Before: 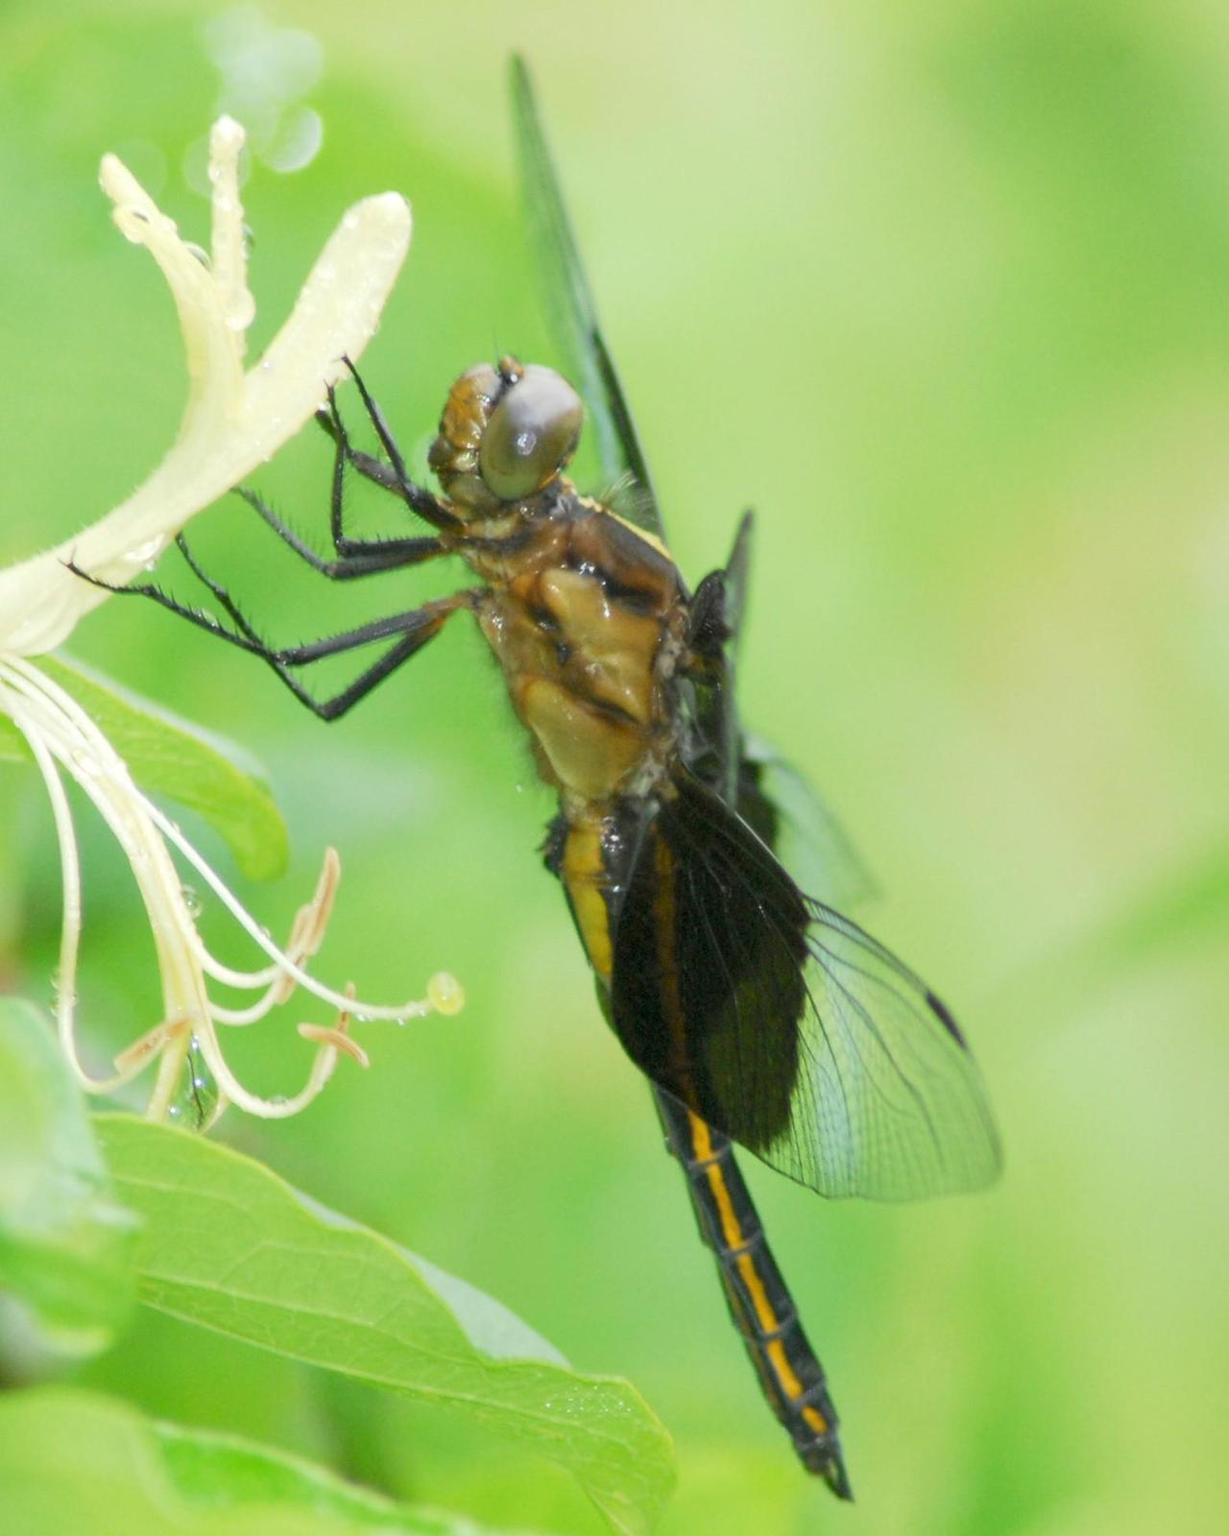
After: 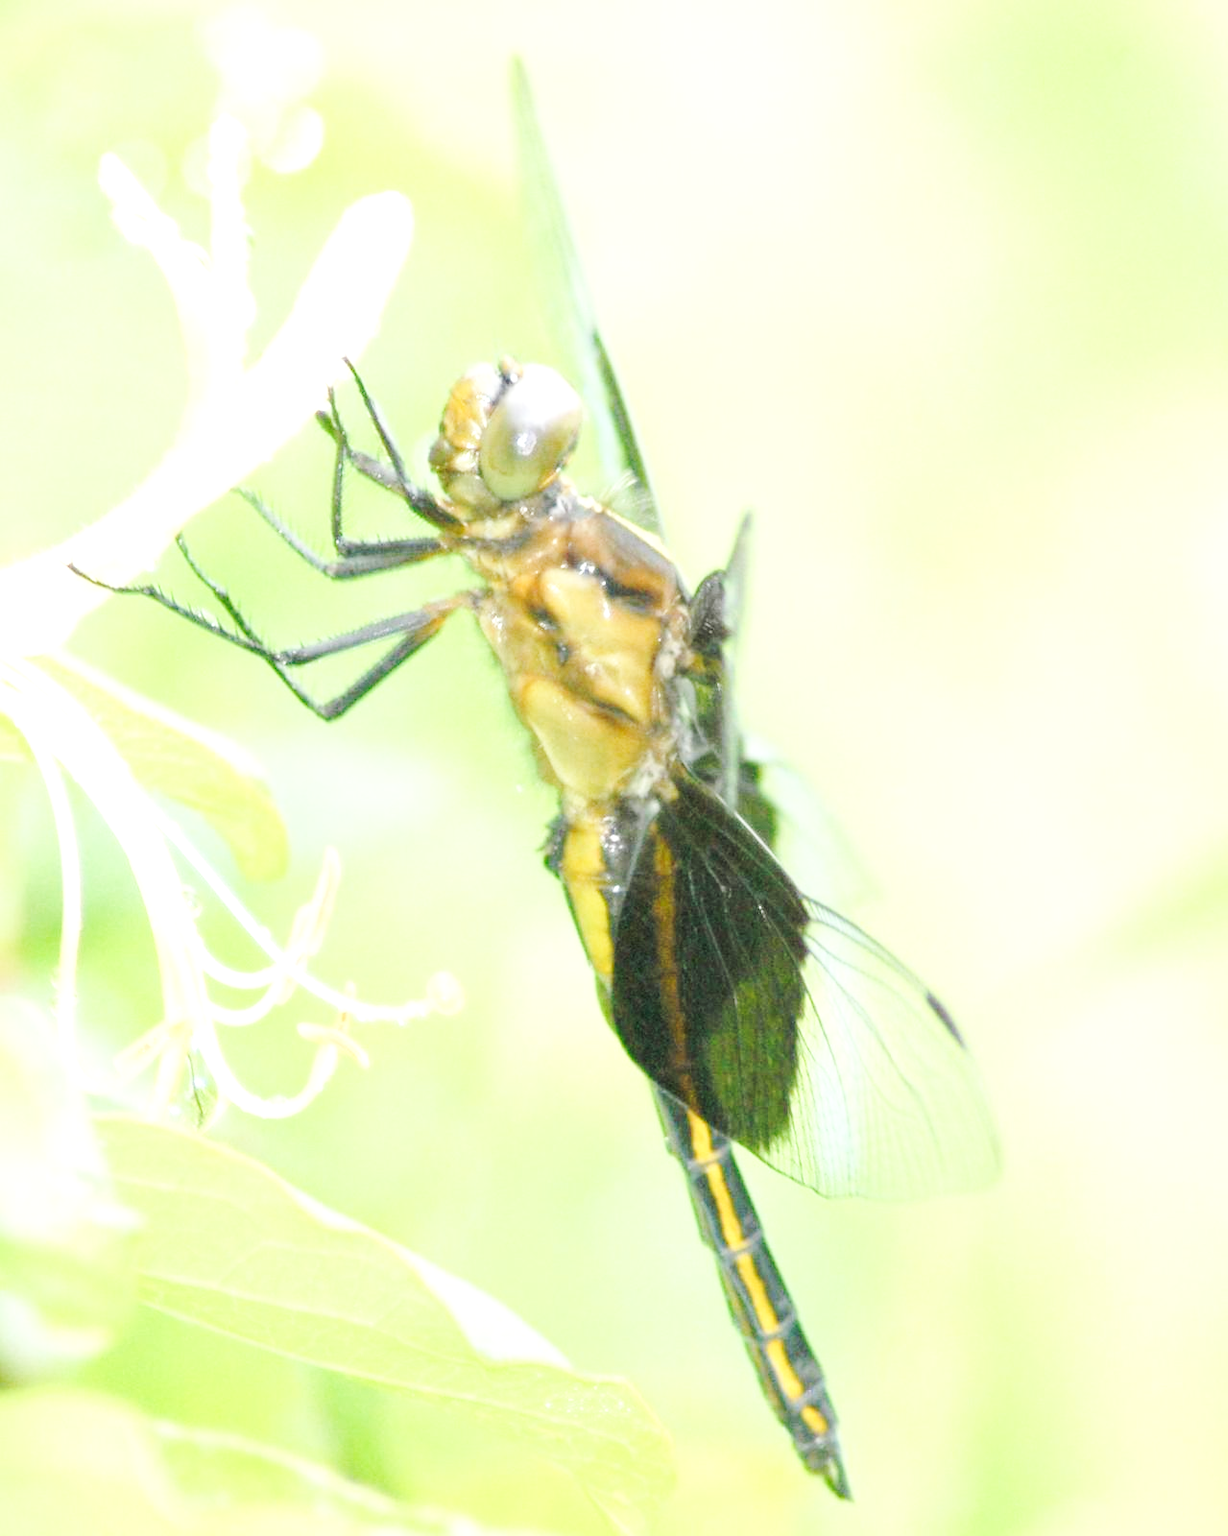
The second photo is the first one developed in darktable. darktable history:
base curve: curves: ch0 [(0, 0.007) (0.028, 0.063) (0.121, 0.311) (0.46, 0.743) (0.859, 0.957) (1, 1)], preserve colors none
exposure: black level correction 0, exposure 1.1 EV, compensate exposure bias true, compensate highlight preservation false
